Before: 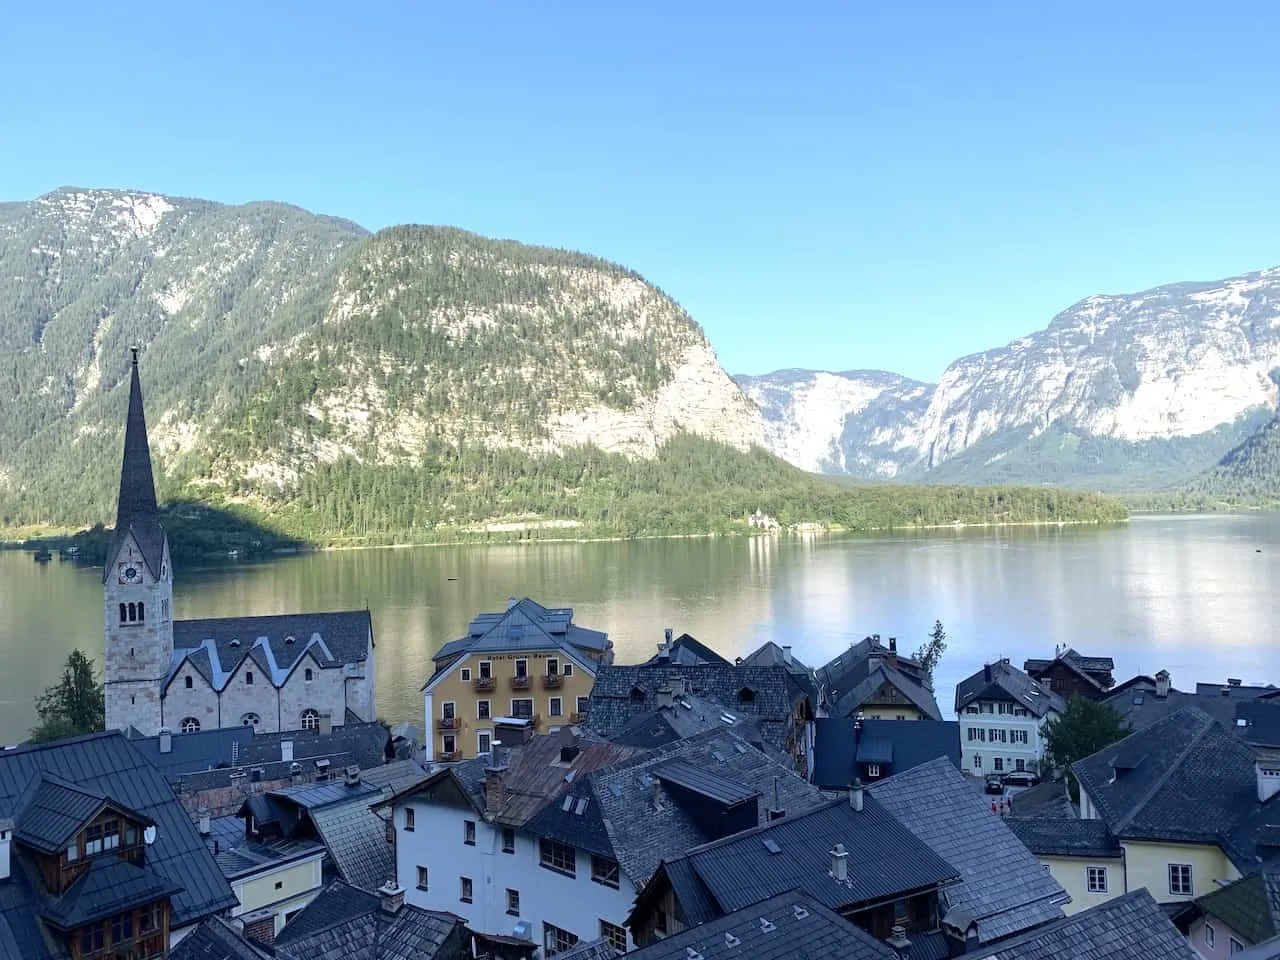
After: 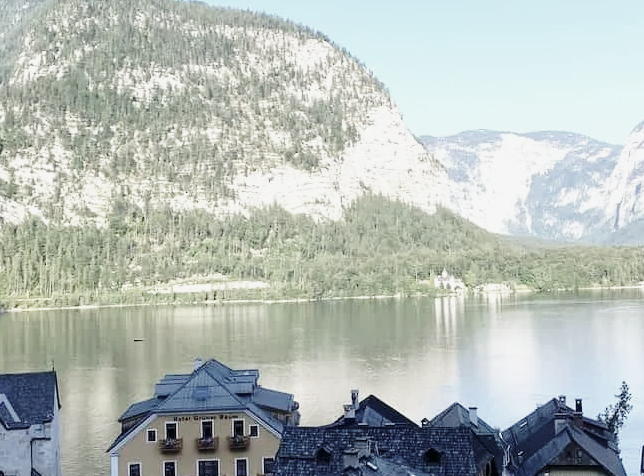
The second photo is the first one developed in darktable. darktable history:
color zones: curves: ch0 [(0, 0.559) (0.153, 0.551) (0.229, 0.5) (0.429, 0.5) (0.571, 0.5) (0.714, 0.5) (0.857, 0.5) (1, 0.559)]; ch1 [(0, 0.417) (0.112, 0.336) (0.213, 0.26) (0.429, 0.34) (0.571, 0.35) (0.683, 0.331) (0.857, 0.344) (1, 0.417)]
exposure: exposure -0.431 EV, compensate exposure bias true, compensate highlight preservation false
base curve: curves: ch0 [(0, 0) (0.028, 0.03) (0.121, 0.232) (0.46, 0.748) (0.859, 0.968) (1, 1)], preserve colors none
crop: left 24.532%, top 24.918%, right 25.15%, bottom 25.429%
